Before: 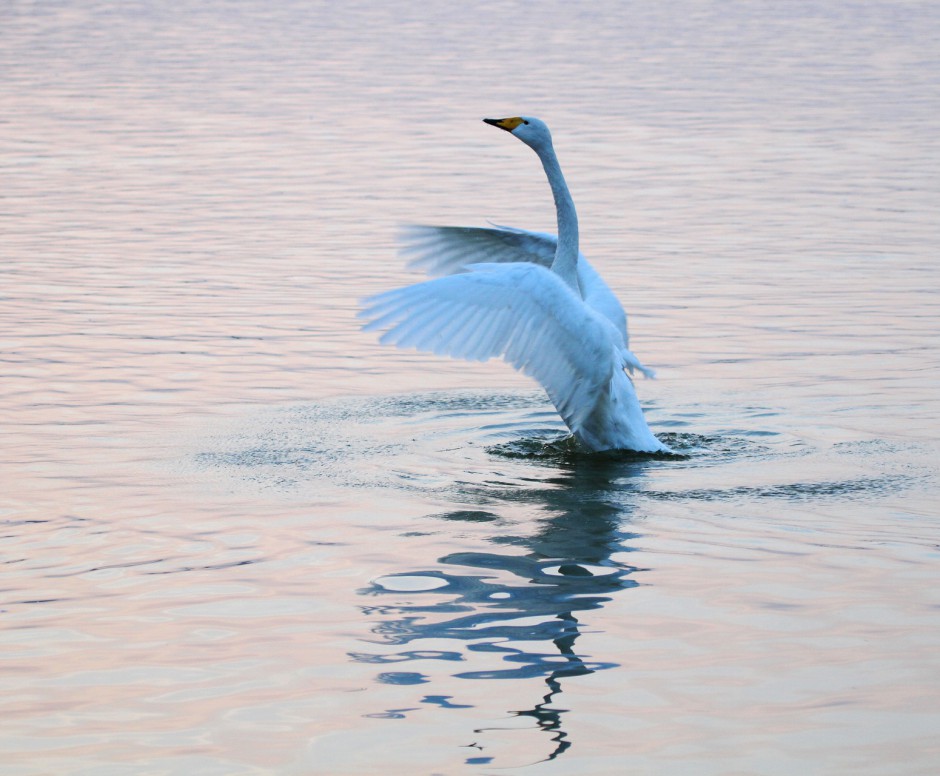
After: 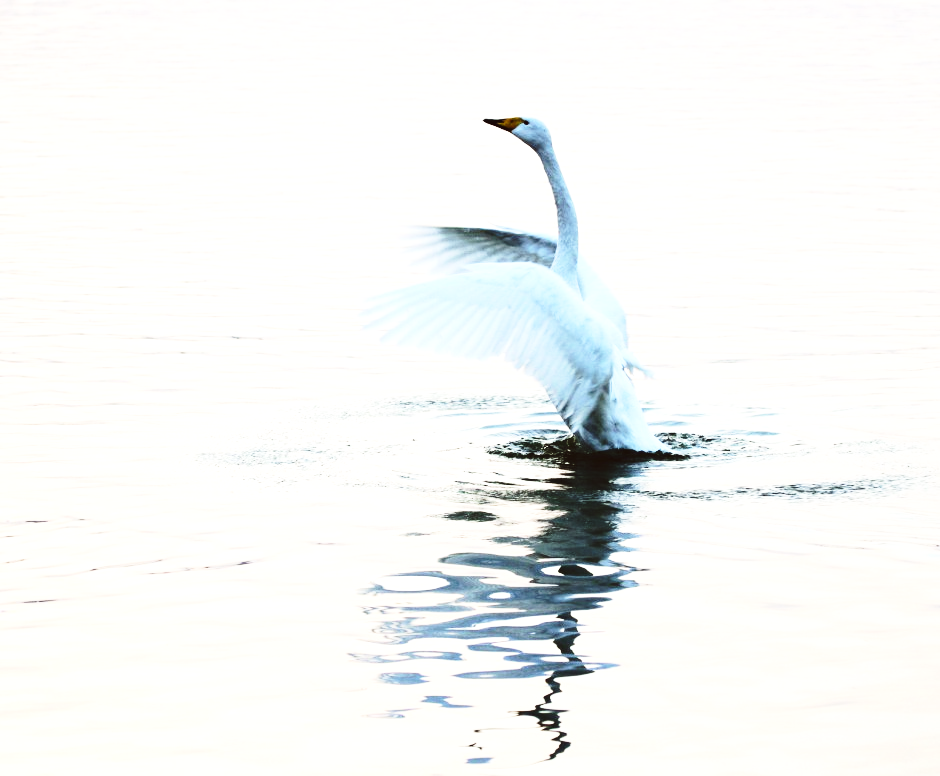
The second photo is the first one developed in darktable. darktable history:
tone equalizer: -8 EV -1.08 EV, -7 EV -1.01 EV, -6 EV -0.867 EV, -5 EV -0.578 EV, -3 EV 0.578 EV, -2 EV 0.867 EV, -1 EV 1.01 EV, +0 EV 1.08 EV, edges refinement/feathering 500, mask exposure compensation -1.57 EV, preserve details no
color balance: lift [1.005, 1.002, 0.998, 0.998], gamma [1, 1.021, 1.02, 0.979], gain [0.923, 1.066, 1.056, 0.934]
contrast brightness saturation: contrast 0.14
base curve: curves: ch0 [(0, 0) (0.028, 0.03) (0.121, 0.232) (0.46, 0.748) (0.859, 0.968) (1, 1)], preserve colors none
